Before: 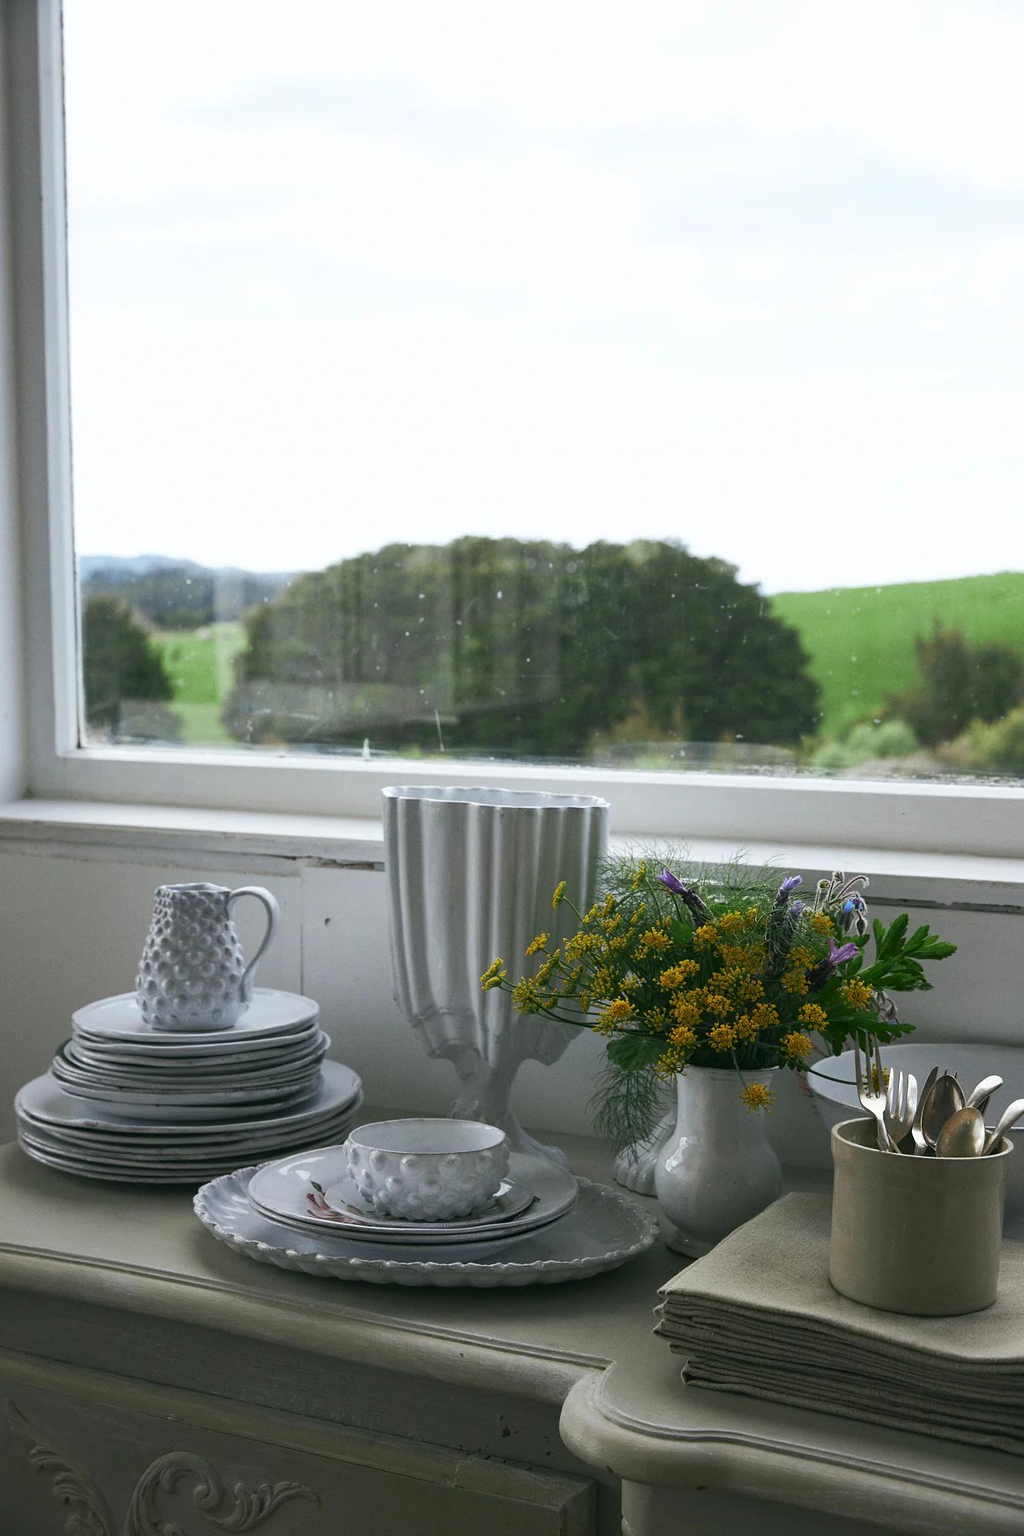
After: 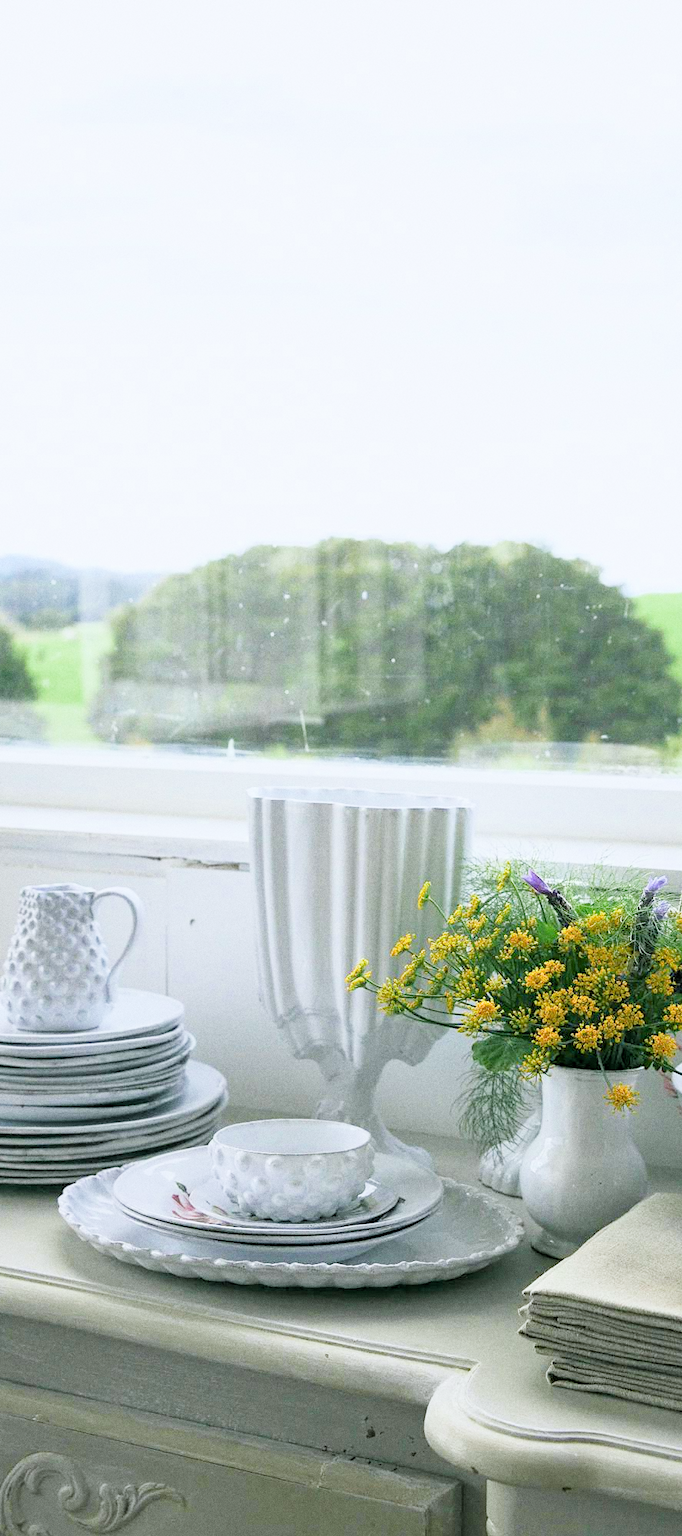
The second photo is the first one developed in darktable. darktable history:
filmic rgb: black relative exposure -16 EV, white relative exposure 6.12 EV, hardness 5.22
crop and rotate: left 13.342%, right 19.991%
white balance: red 0.976, blue 1.04
rgb levels: levels [[0.01, 0.419, 0.839], [0, 0.5, 1], [0, 0.5, 1]]
grain: on, module defaults
exposure: black level correction 0.001, exposure 2 EV, compensate highlight preservation false
